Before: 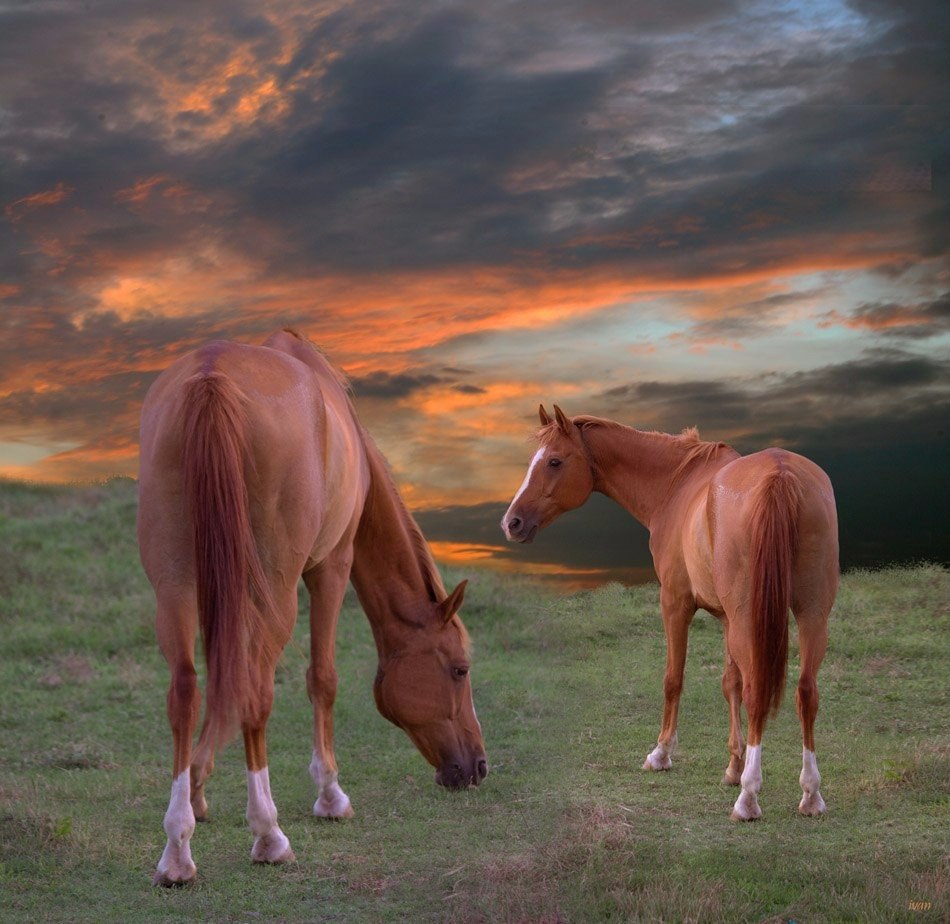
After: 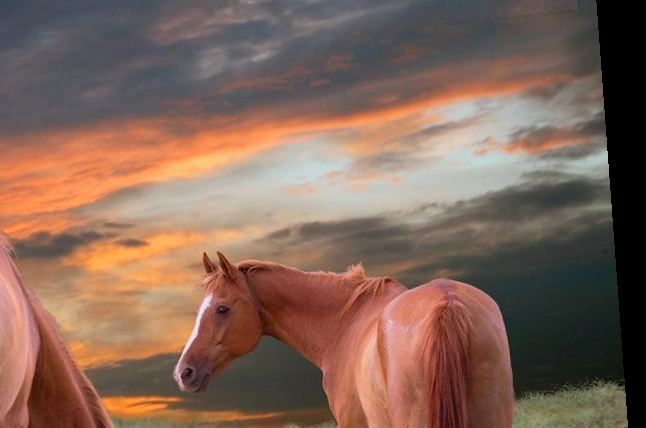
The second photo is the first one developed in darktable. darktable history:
base curve: curves: ch0 [(0, 0) (0.088, 0.125) (0.176, 0.251) (0.354, 0.501) (0.613, 0.749) (1, 0.877)], preserve colors none
crop: left 36.005%, top 18.293%, right 0.31%, bottom 38.444%
rotate and perspective: rotation -4.25°, automatic cropping off
